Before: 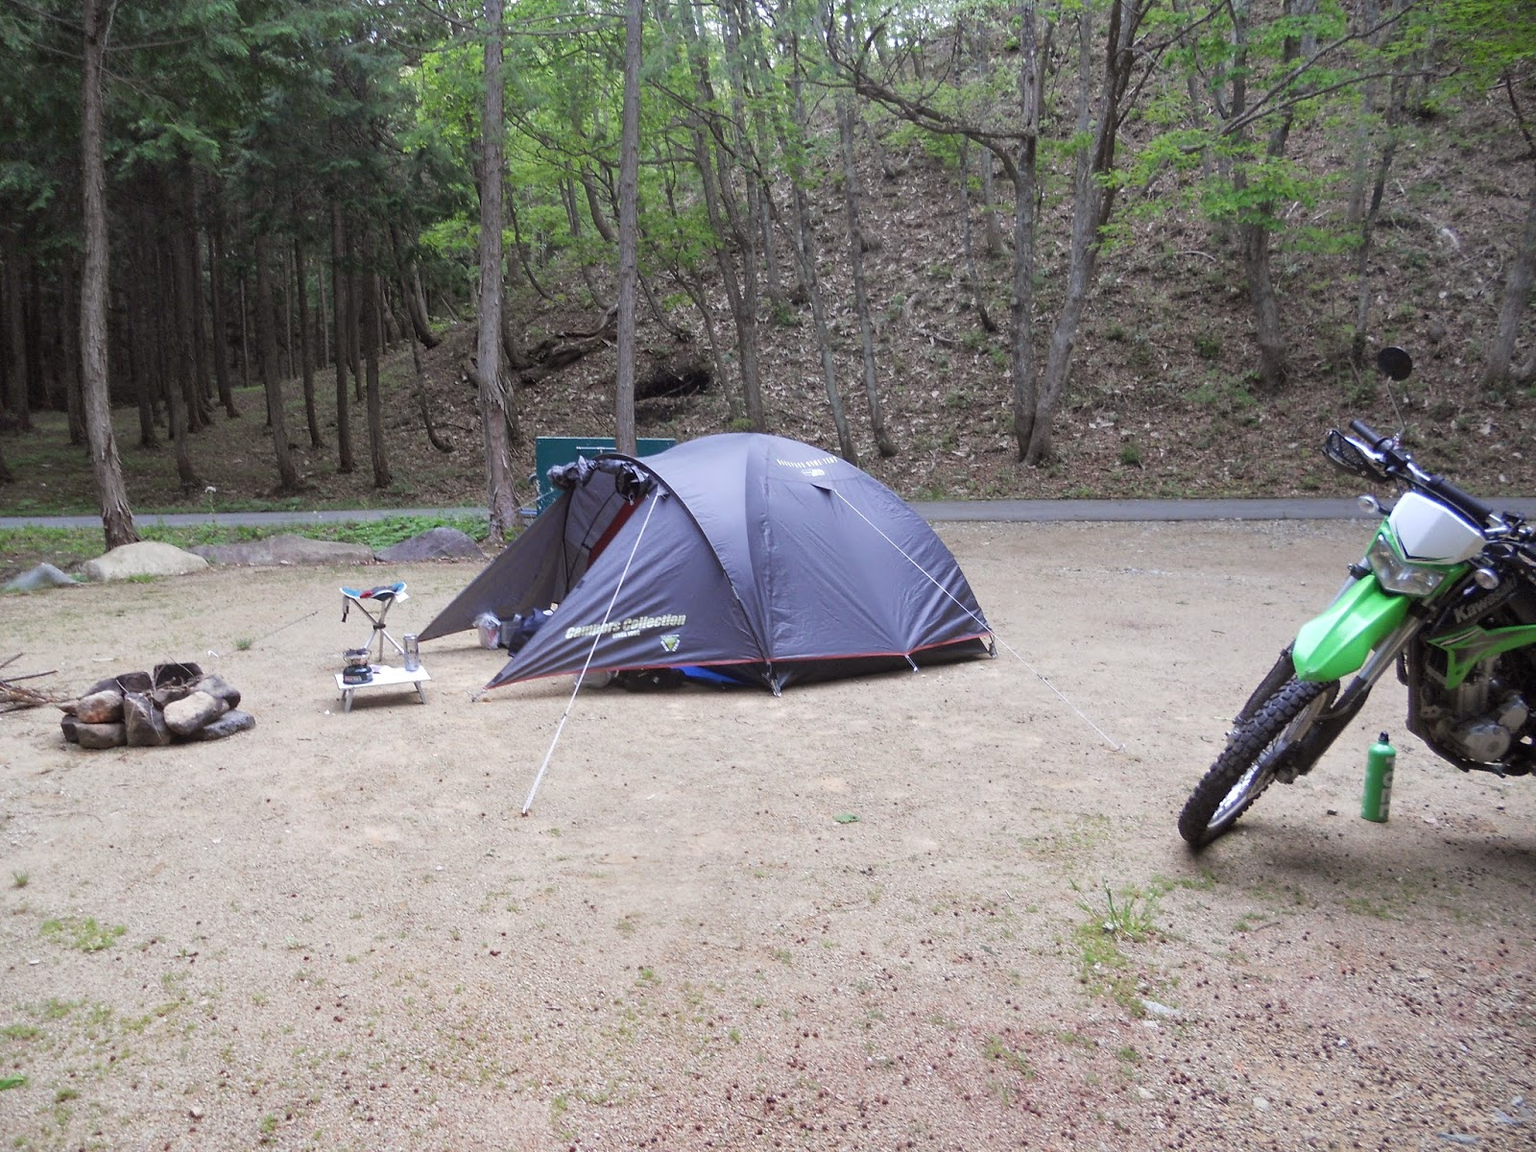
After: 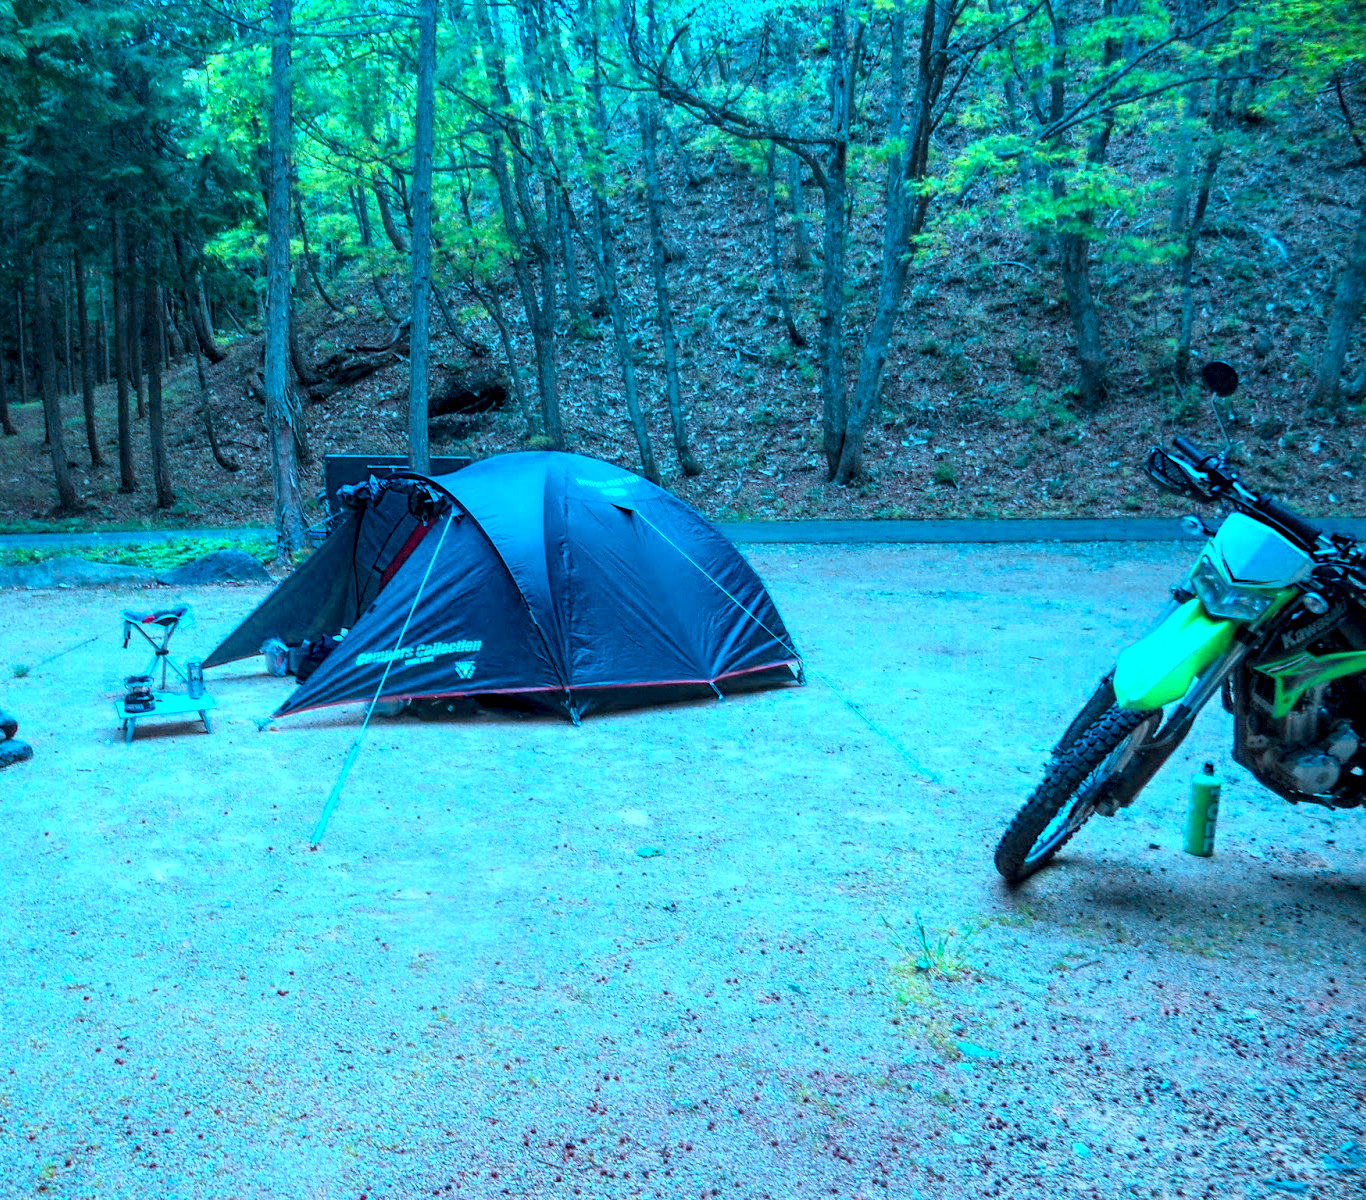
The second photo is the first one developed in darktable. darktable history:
color calibration: output R [1.422, -0.35, -0.252, 0], output G [-0.238, 1.259, -0.084, 0], output B [-0.081, -0.196, 1.58, 0], output brightness [0.49, 0.671, -0.57, 0], x 0.38, y 0.389, temperature 4083.17 K
crop and rotate: left 14.589%
local contrast: detail 150%
